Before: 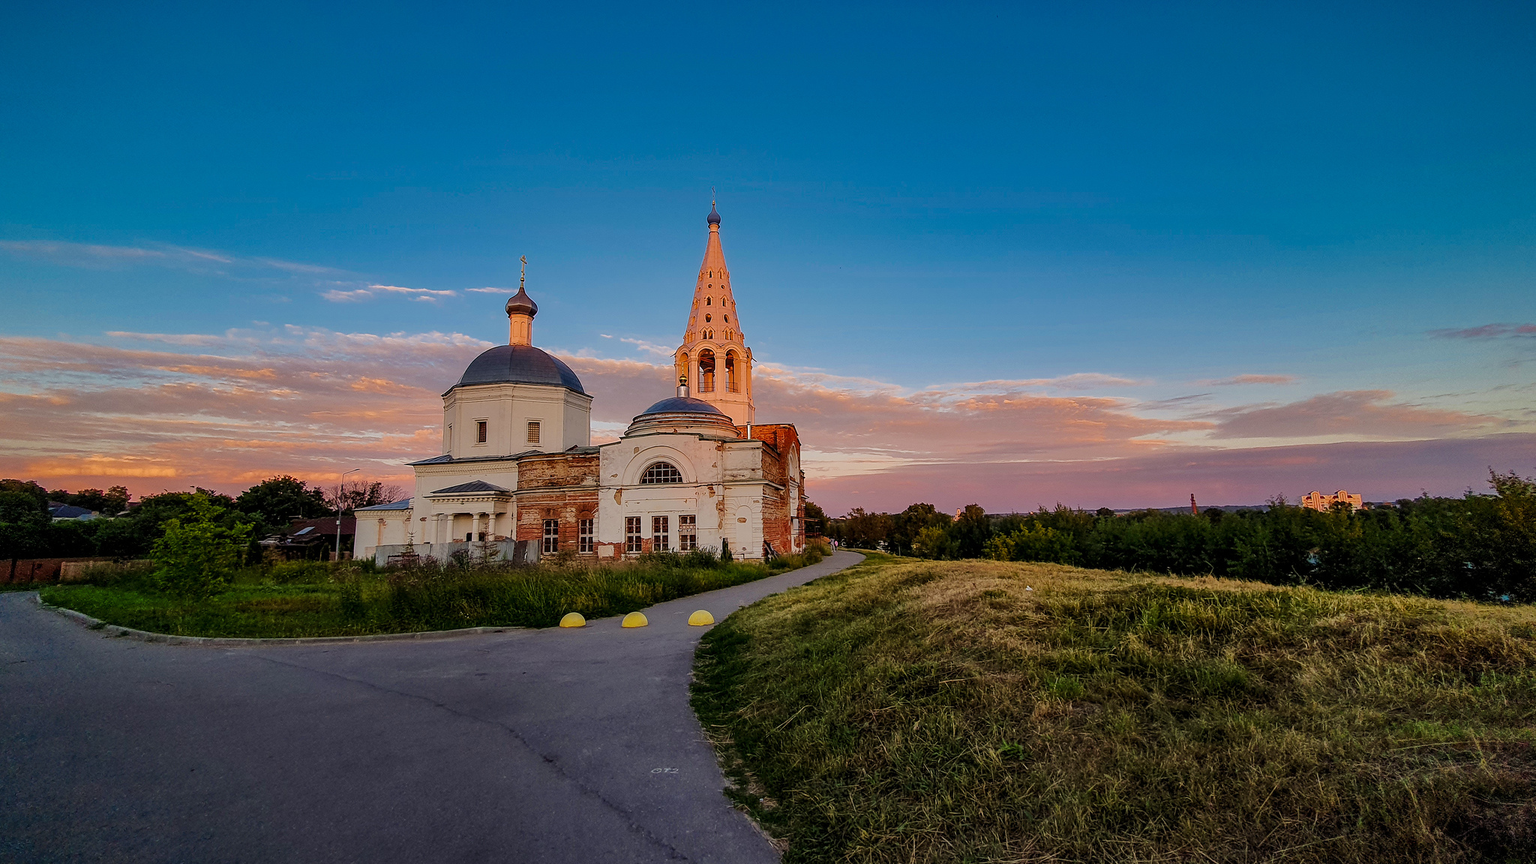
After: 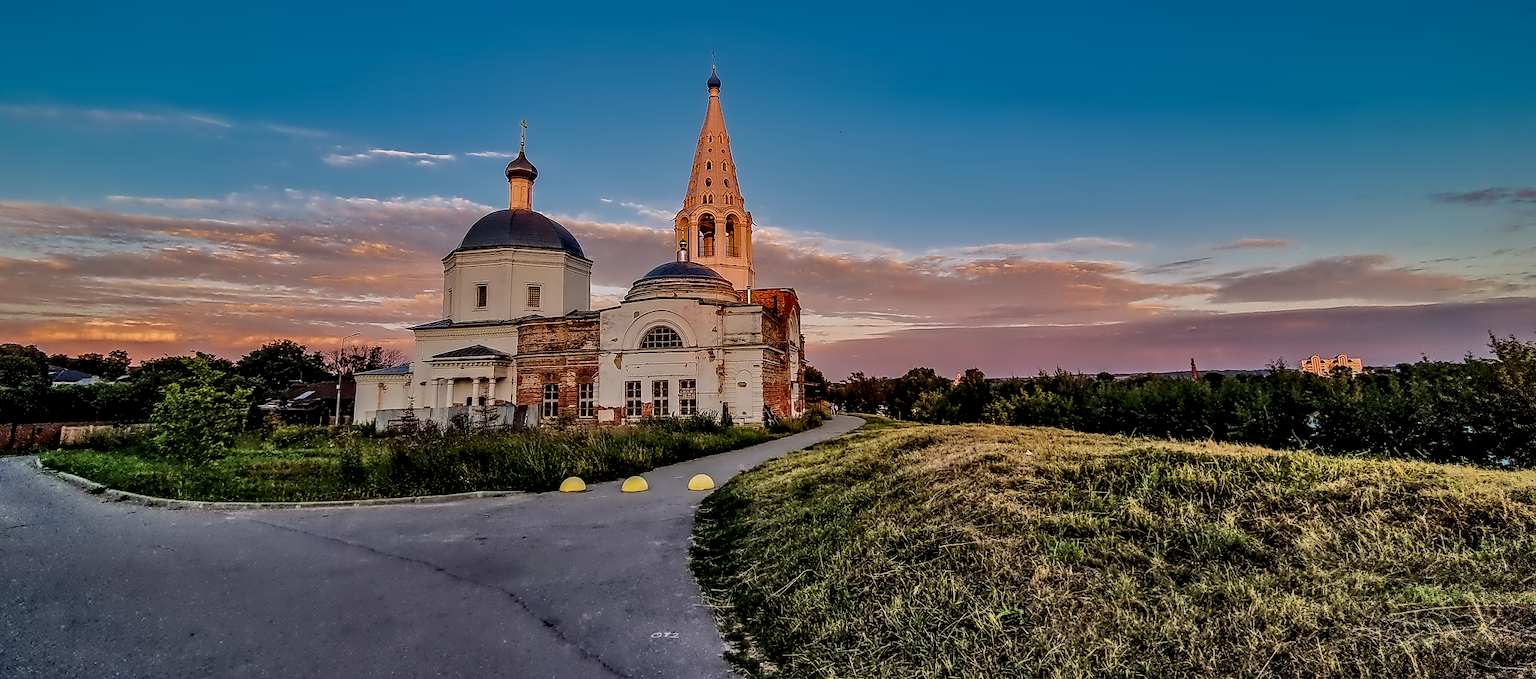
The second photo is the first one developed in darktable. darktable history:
contrast equalizer: octaves 7, y [[0.5, 0.542, 0.583, 0.625, 0.667, 0.708], [0.5 ×6], [0.5 ×6], [0, 0.033, 0.067, 0.1, 0.133, 0.167], [0, 0.05, 0.1, 0.15, 0.2, 0.25]]
local contrast: on, module defaults
shadows and highlights: shadows 80.49, white point adjustment -9.25, highlights -61.35, soften with gaussian
contrast brightness saturation: saturation -0.052
crop and rotate: top 15.782%, bottom 5.499%
